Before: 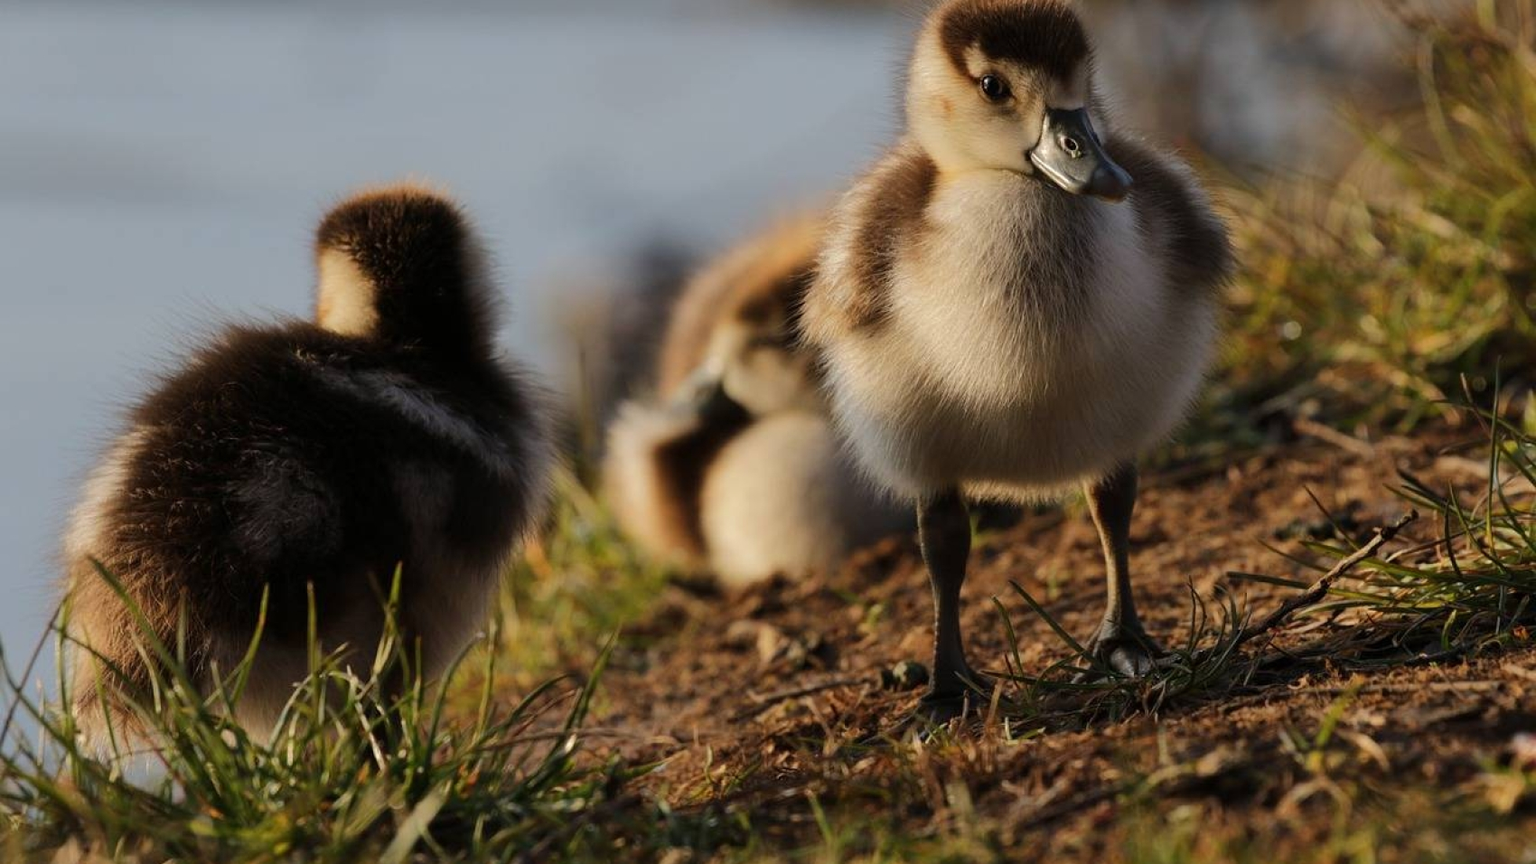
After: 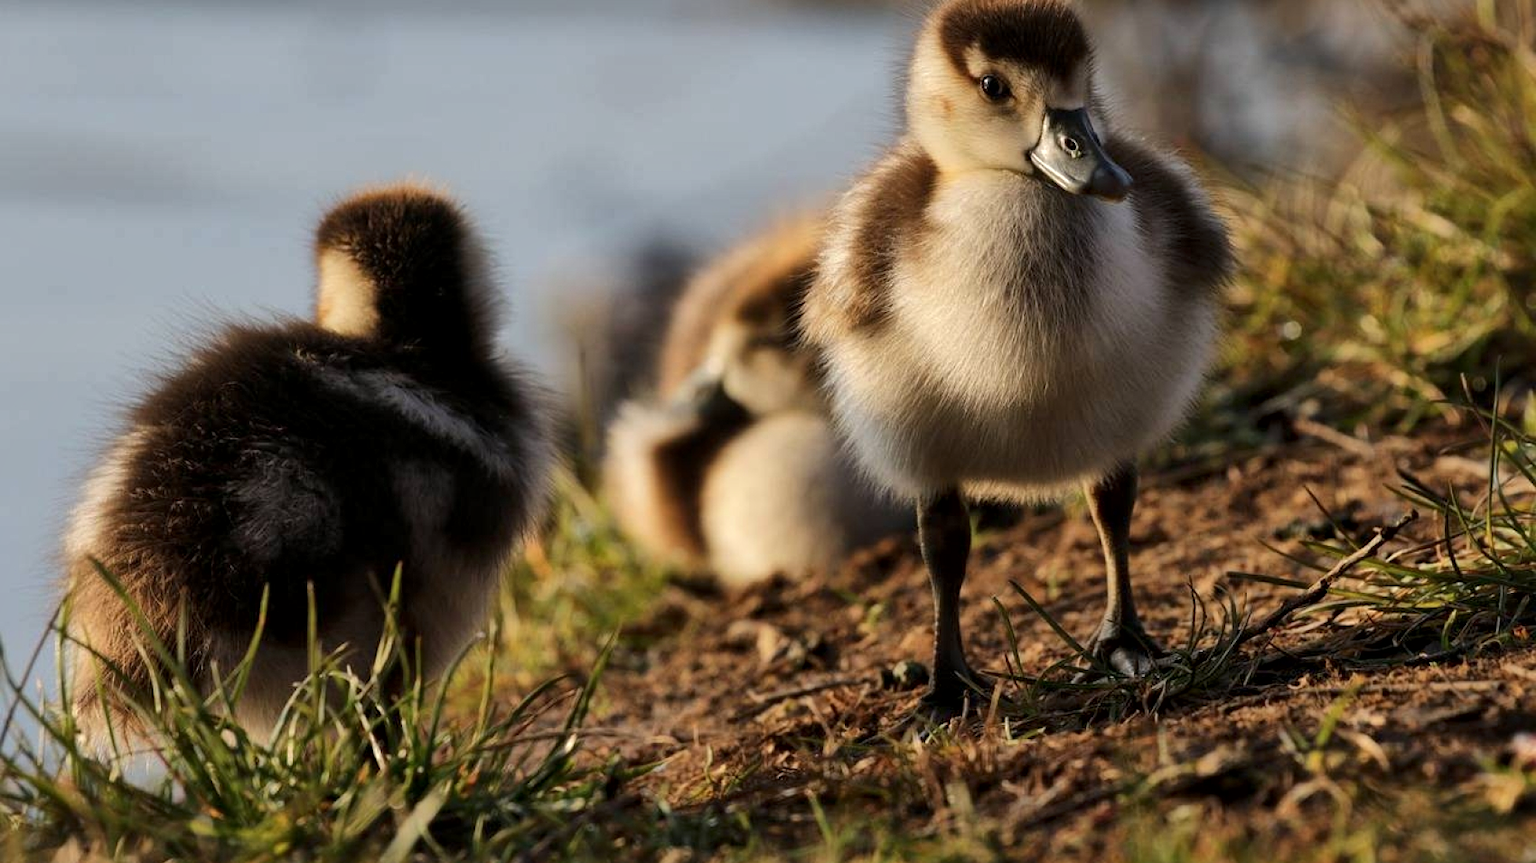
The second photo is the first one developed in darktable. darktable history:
local contrast: mode bilateral grid, contrast 20, coarseness 49, detail 141%, midtone range 0.2
exposure: black level correction 0, exposure 0.2 EV, compensate highlight preservation false
